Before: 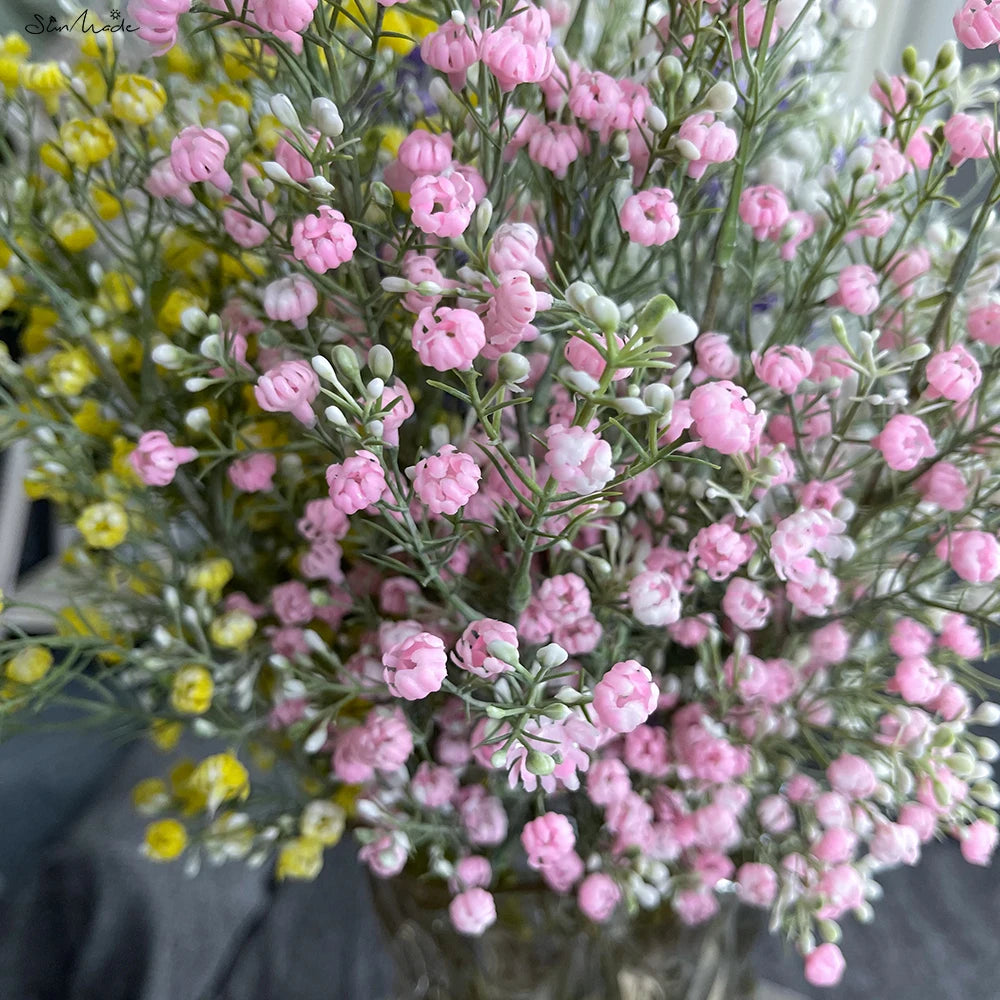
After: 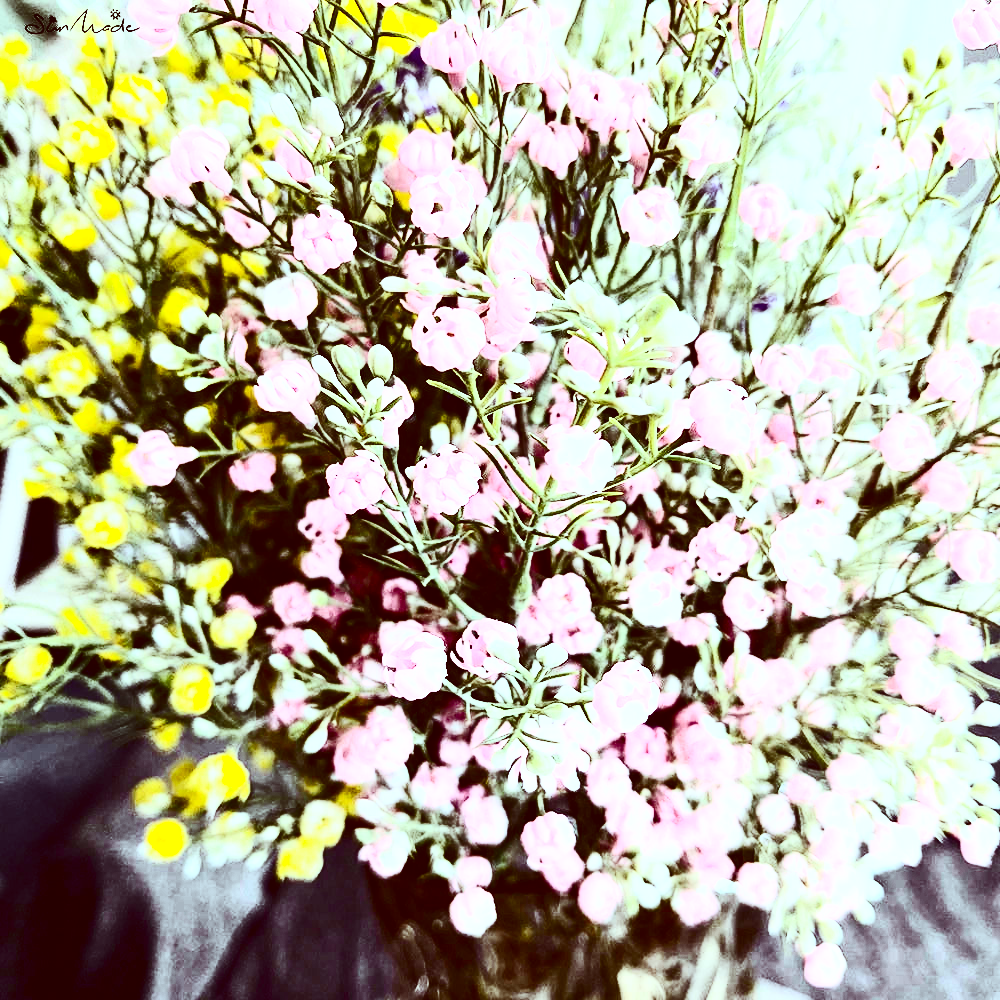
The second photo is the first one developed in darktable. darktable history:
color correction: highlights a* -7.23, highlights b* -0.161, shadows a* 20.08, shadows b* 11.73
base curve: curves: ch0 [(0, 0) (0.028, 0.03) (0.121, 0.232) (0.46, 0.748) (0.859, 0.968) (1, 1)], preserve colors none
color balance: lift [1, 1, 0.999, 1.001], gamma [1, 1.003, 1.005, 0.995], gain [1, 0.992, 0.988, 1.012], contrast 5%, output saturation 110%
contrast brightness saturation: contrast 0.93, brightness 0.2
